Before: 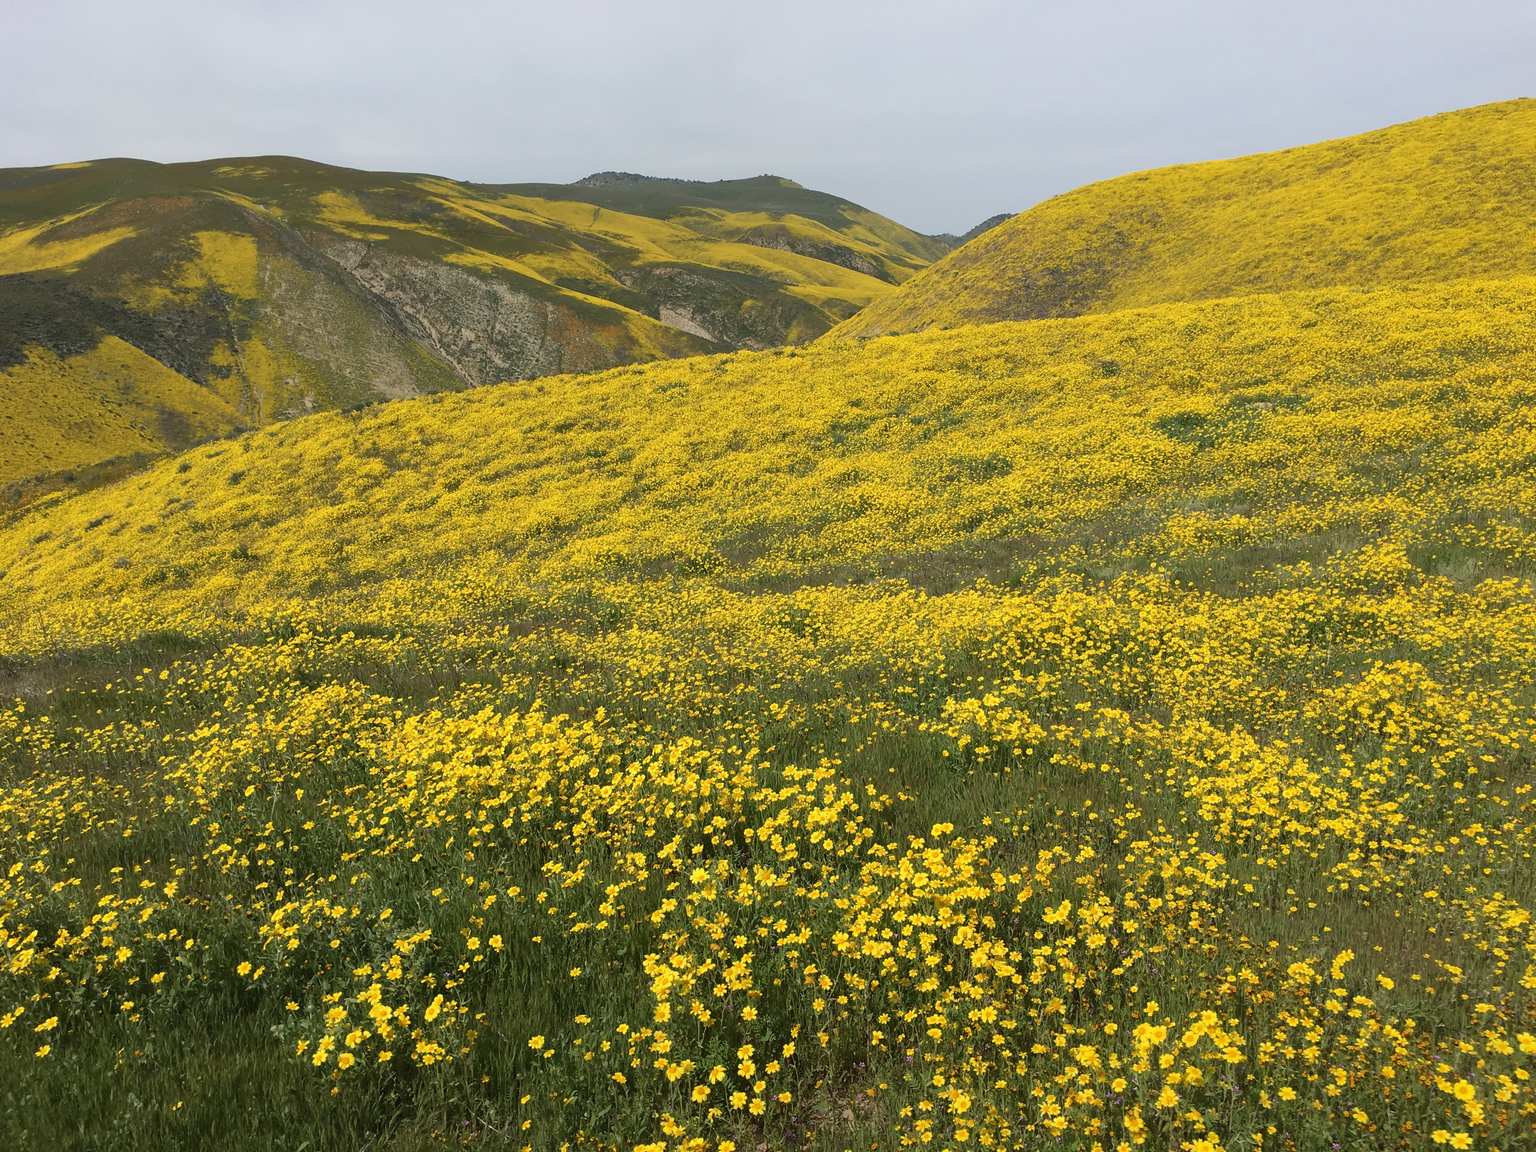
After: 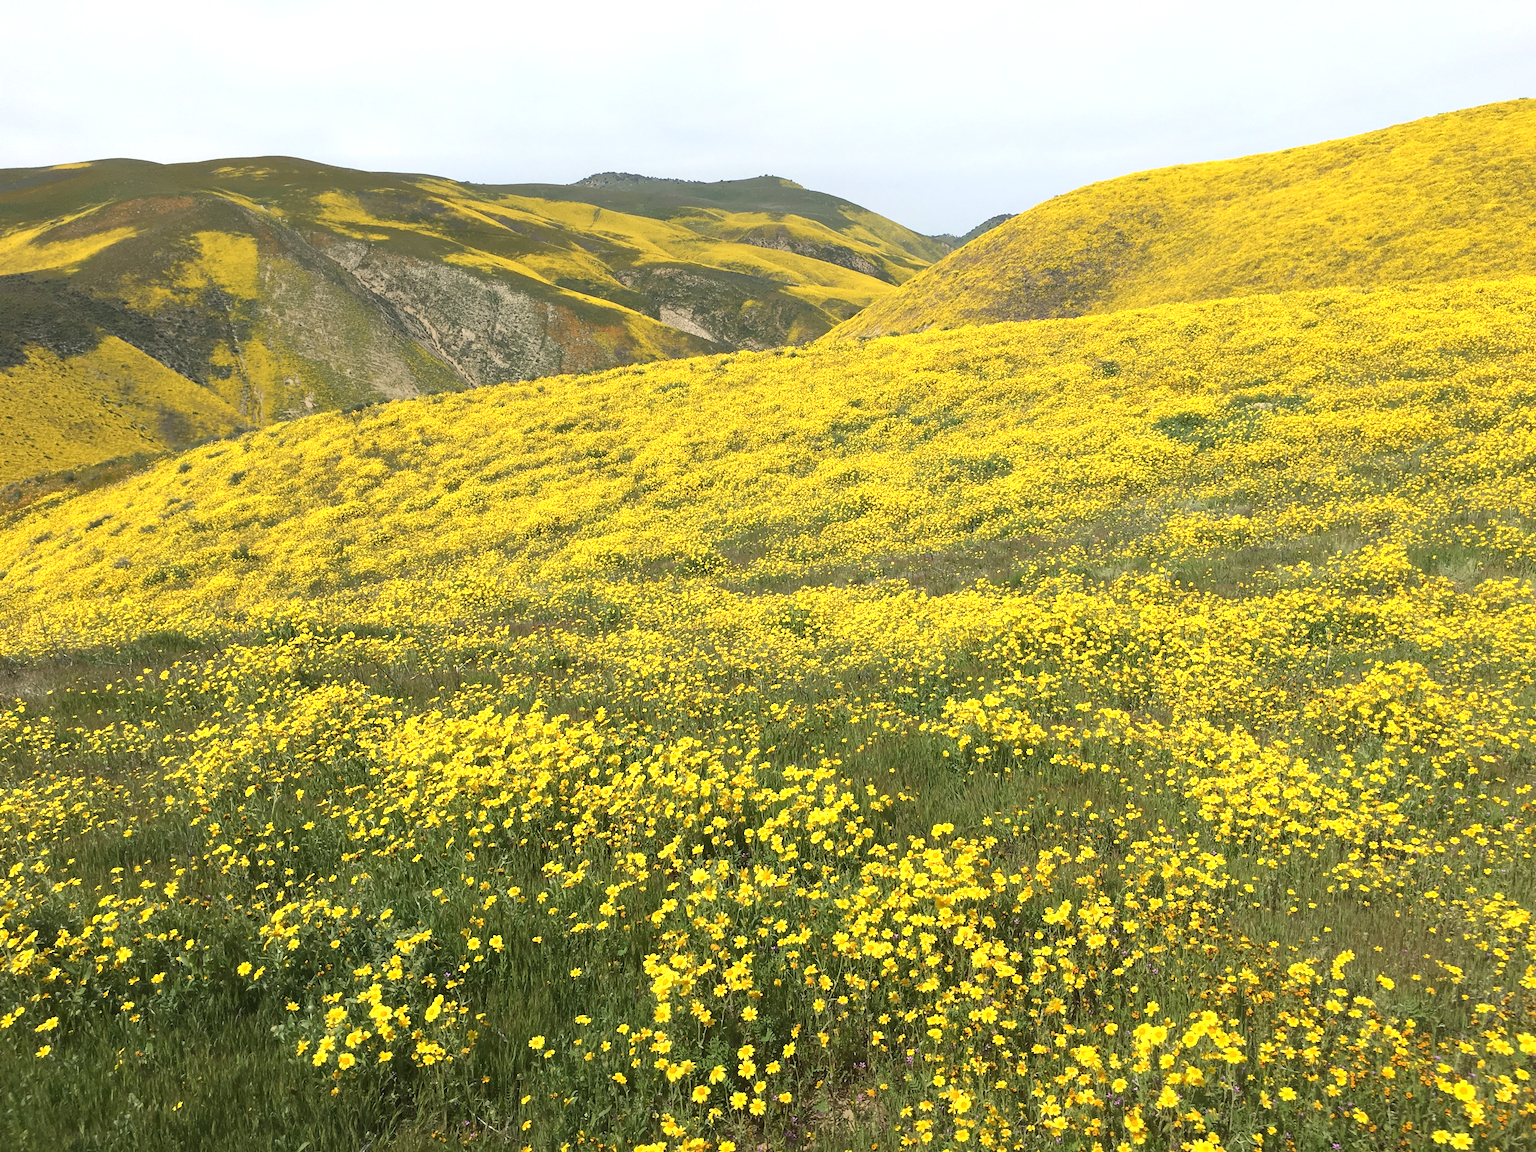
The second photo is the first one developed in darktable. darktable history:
exposure: black level correction 0, exposure 0.7 EV, compensate exposure bias true, compensate highlight preservation false
color balance: mode lift, gamma, gain (sRGB)
